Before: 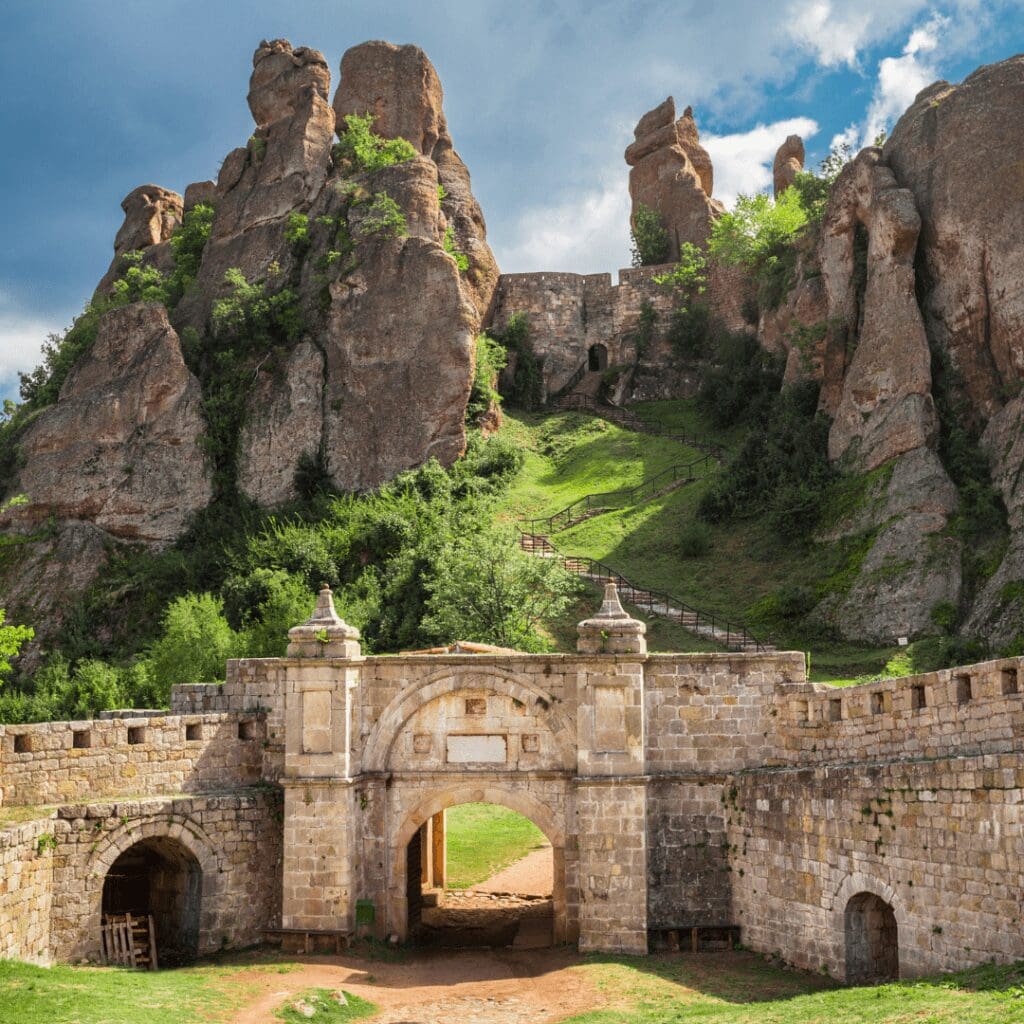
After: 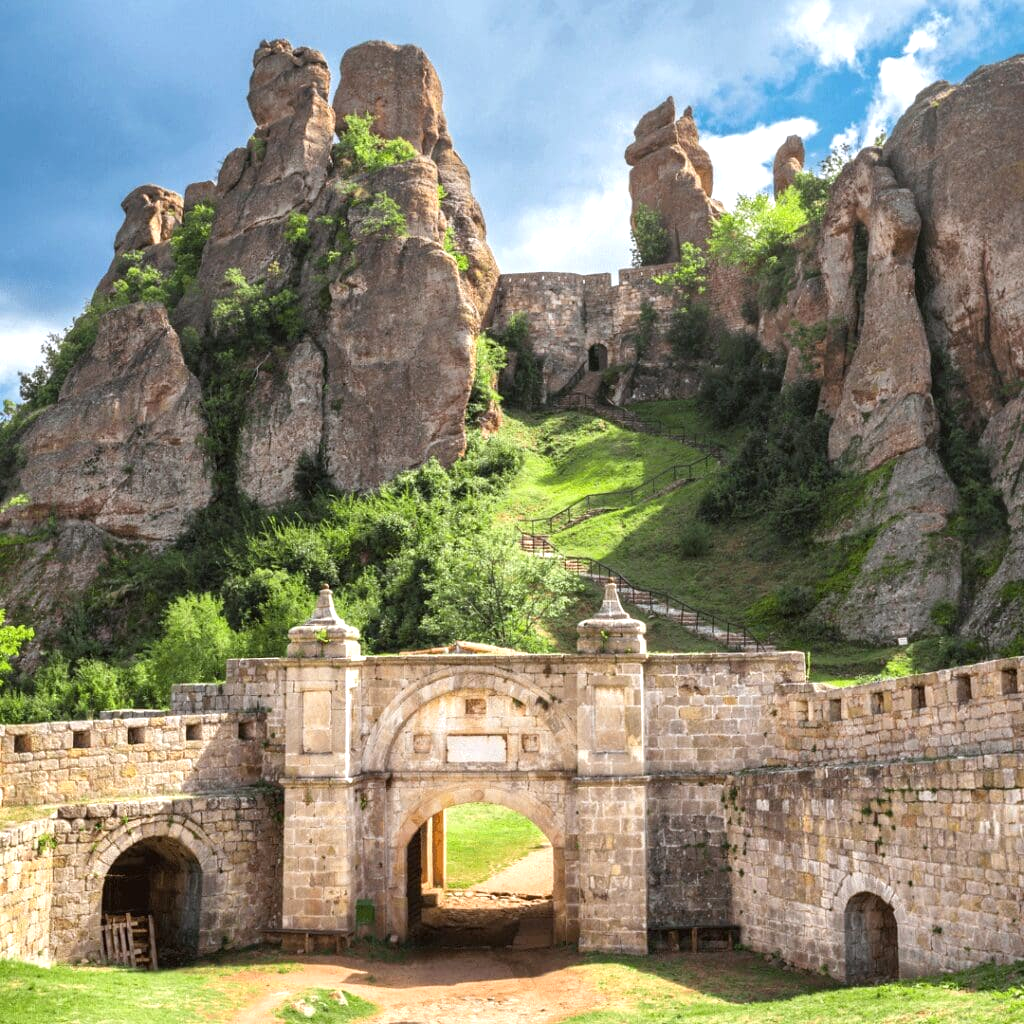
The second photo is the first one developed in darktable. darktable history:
white balance: red 0.983, blue 1.036
exposure: exposure 0.6 EV, compensate highlight preservation false
